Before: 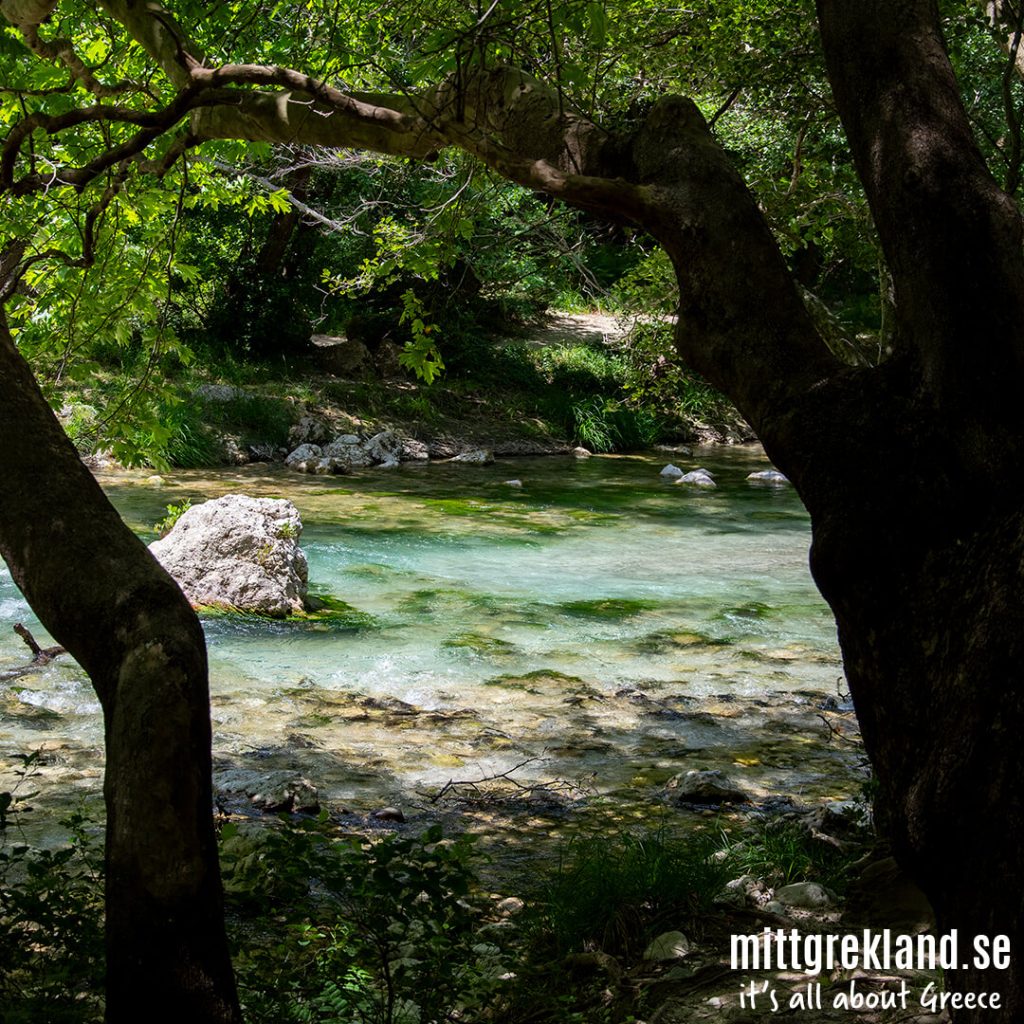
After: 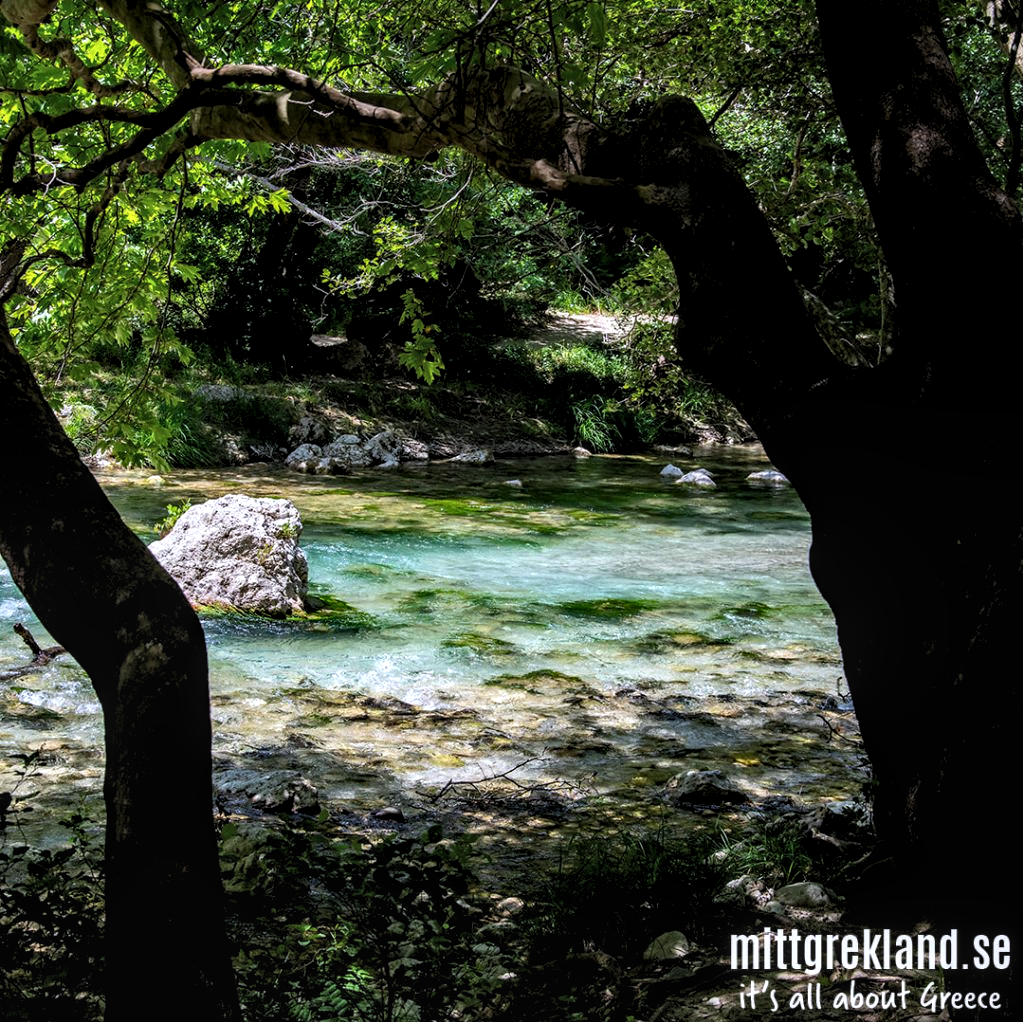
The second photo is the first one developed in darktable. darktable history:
crop: top 0.028%, bottom 0.126%
levels: levels [0.062, 0.494, 0.925]
color calibration: illuminant as shot in camera, x 0.358, y 0.373, temperature 4628.91 K, saturation algorithm version 1 (2020)
haze removal: adaptive false
local contrast: on, module defaults
